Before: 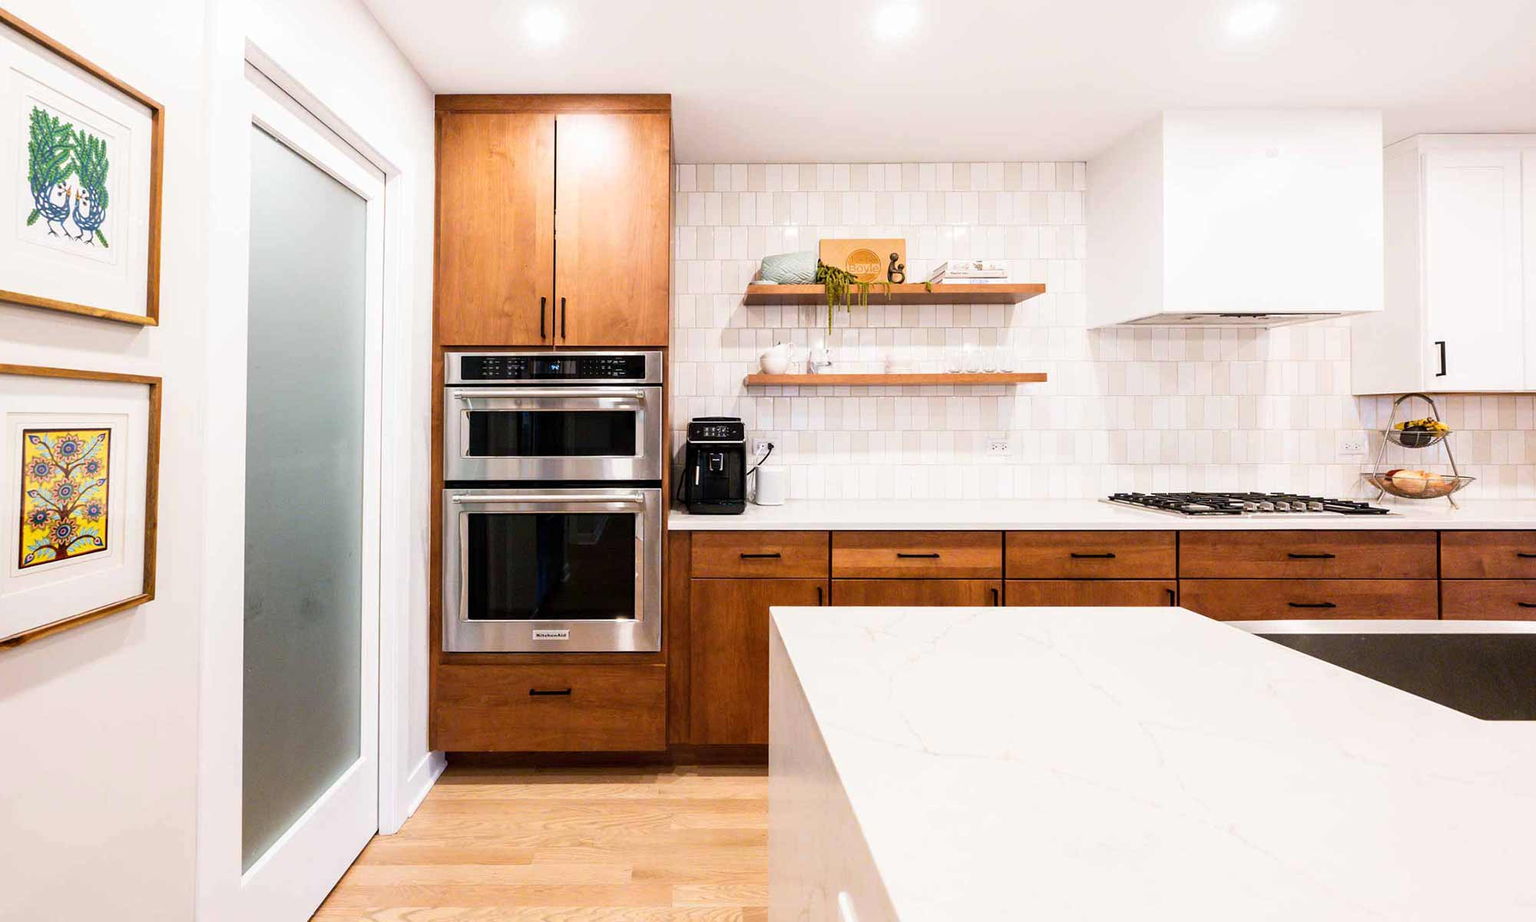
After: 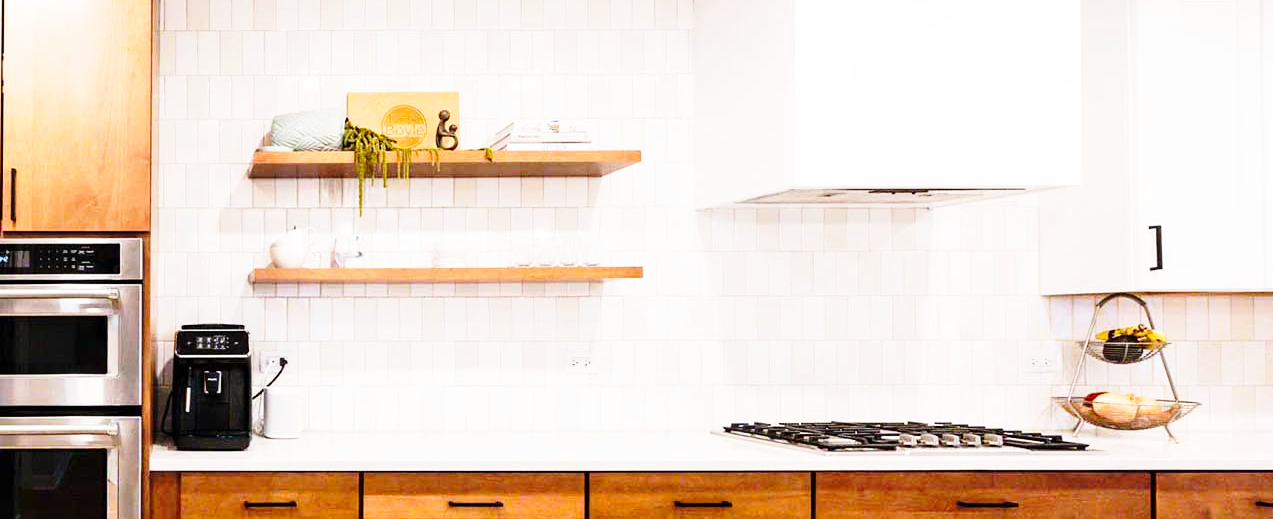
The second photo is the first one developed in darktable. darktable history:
base curve: curves: ch0 [(0, 0) (0.028, 0.03) (0.121, 0.232) (0.46, 0.748) (0.859, 0.968) (1, 1)], preserve colors none
crop: left 36.005%, top 18.293%, right 0.31%, bottom 38.444%
